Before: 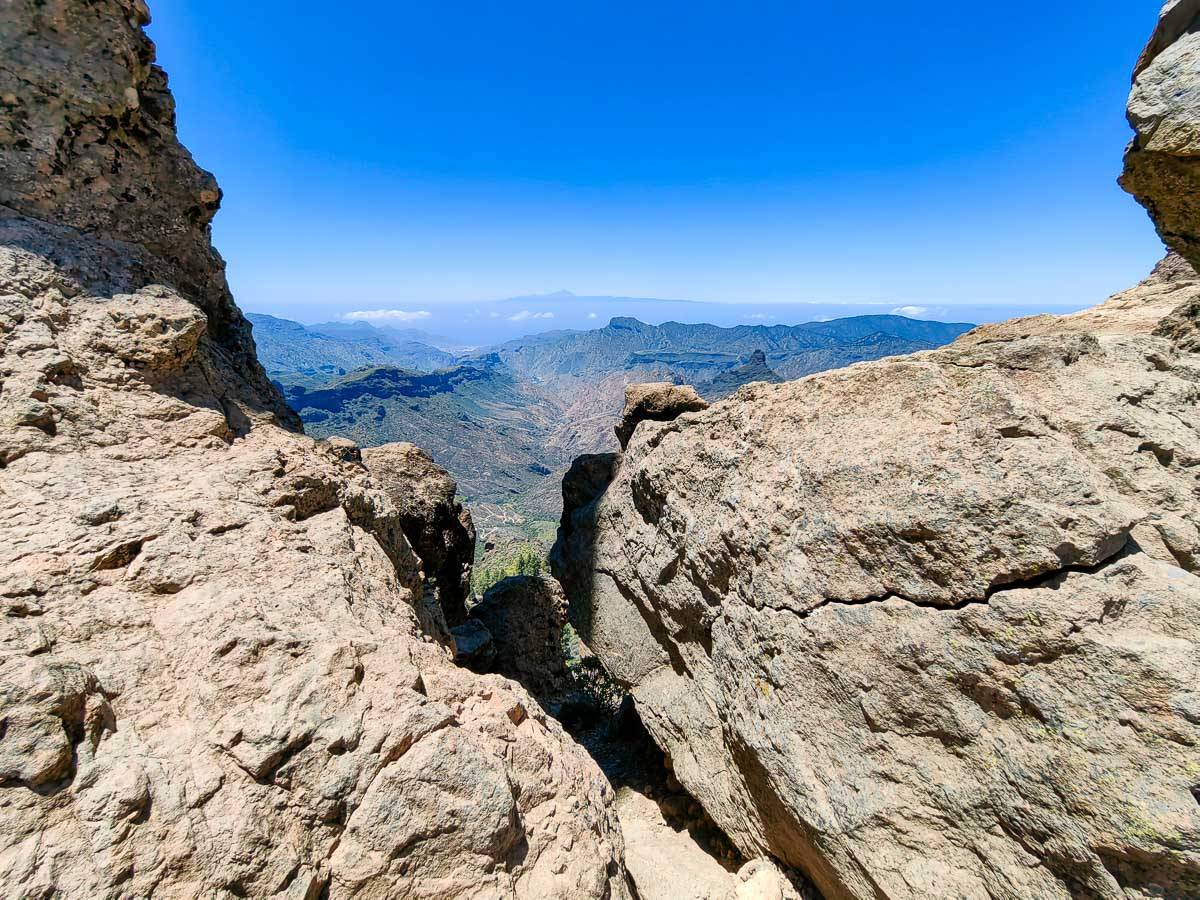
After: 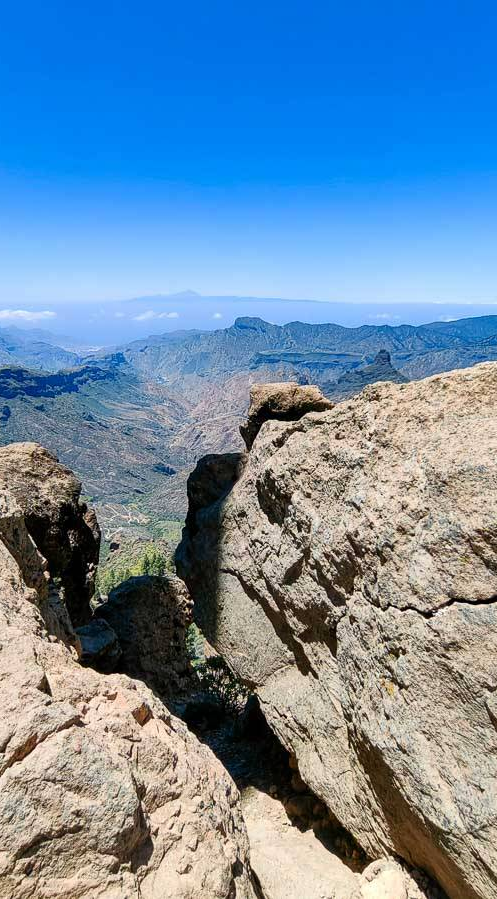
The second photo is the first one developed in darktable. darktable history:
crop: left 31.271%, right 27.246%
